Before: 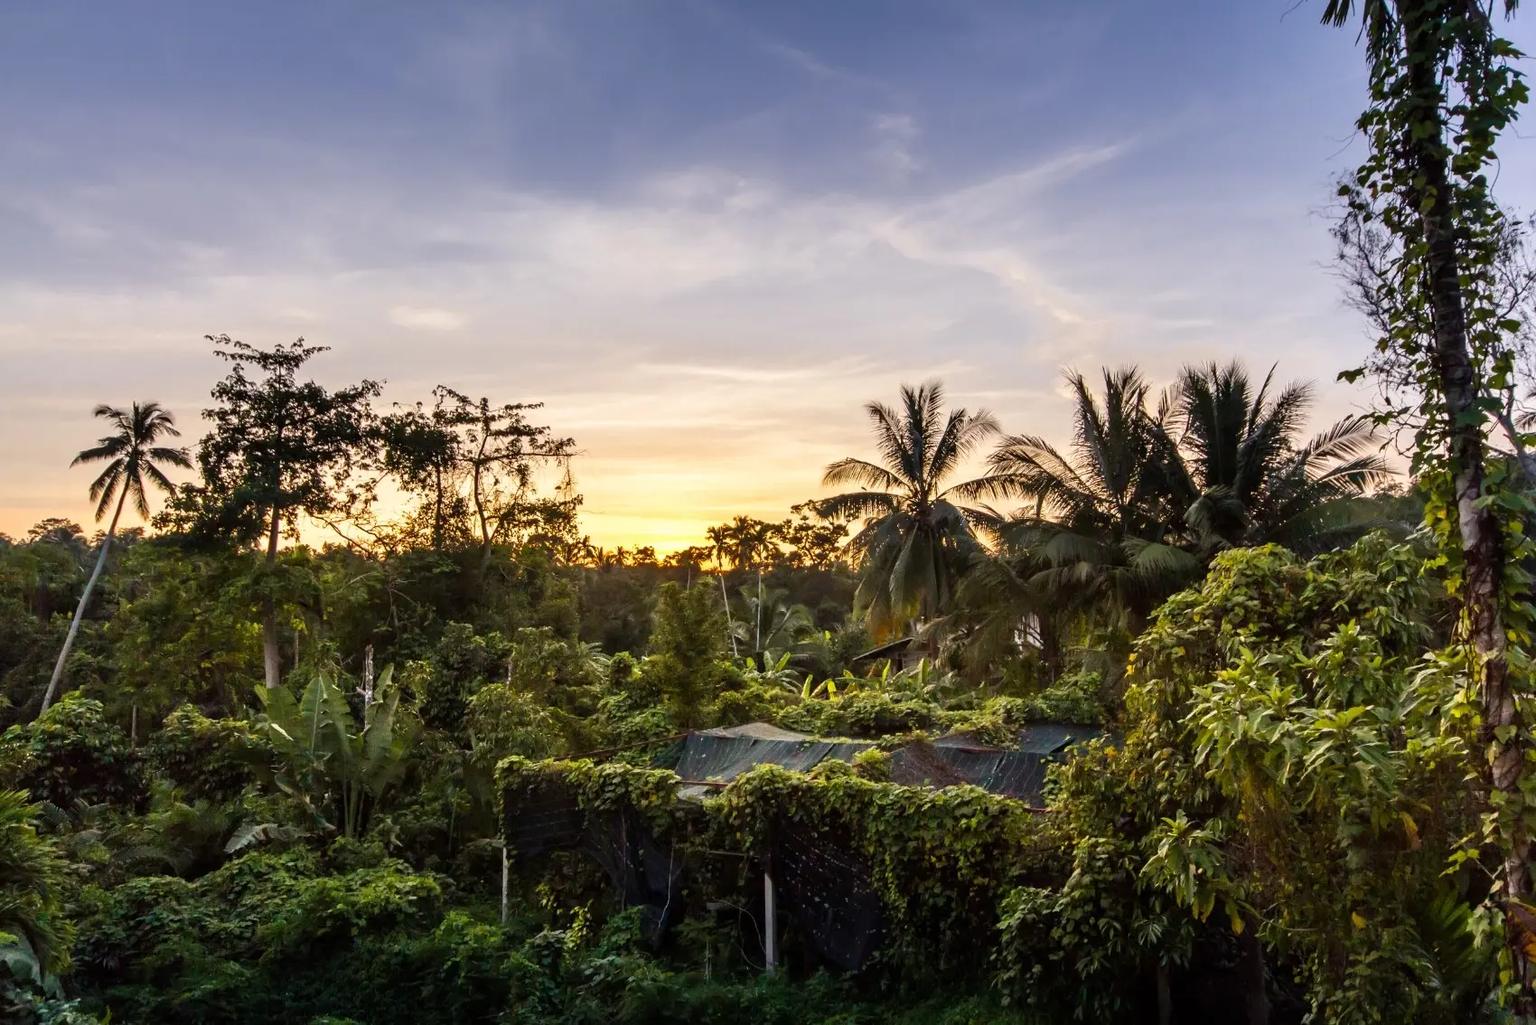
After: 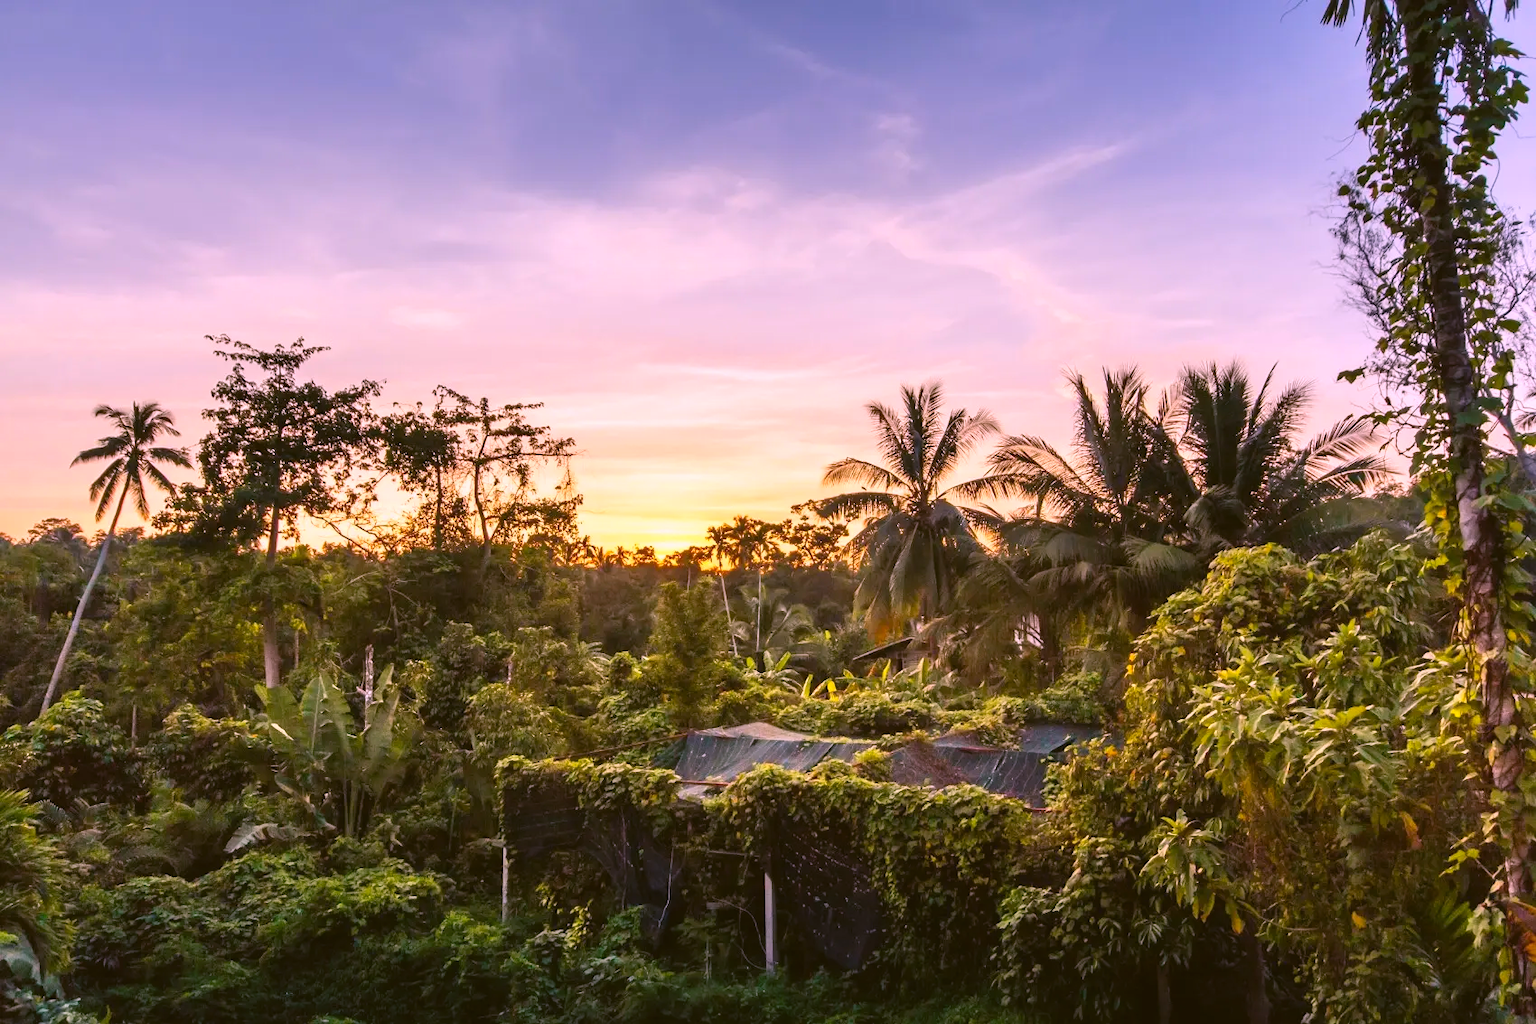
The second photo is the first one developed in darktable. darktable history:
white balance: red 1.188, blue 1.11
color balance: lift [1.004, 1.002, 1.002, 0.998], gamma [1, 1.007, 1.002, 0.993], gain [1, 0.977, 1.013, 1.023], contrast -3.64%
contrast brightness saturation: contrast 0.07, brightness 0.08, saturation 0.18
